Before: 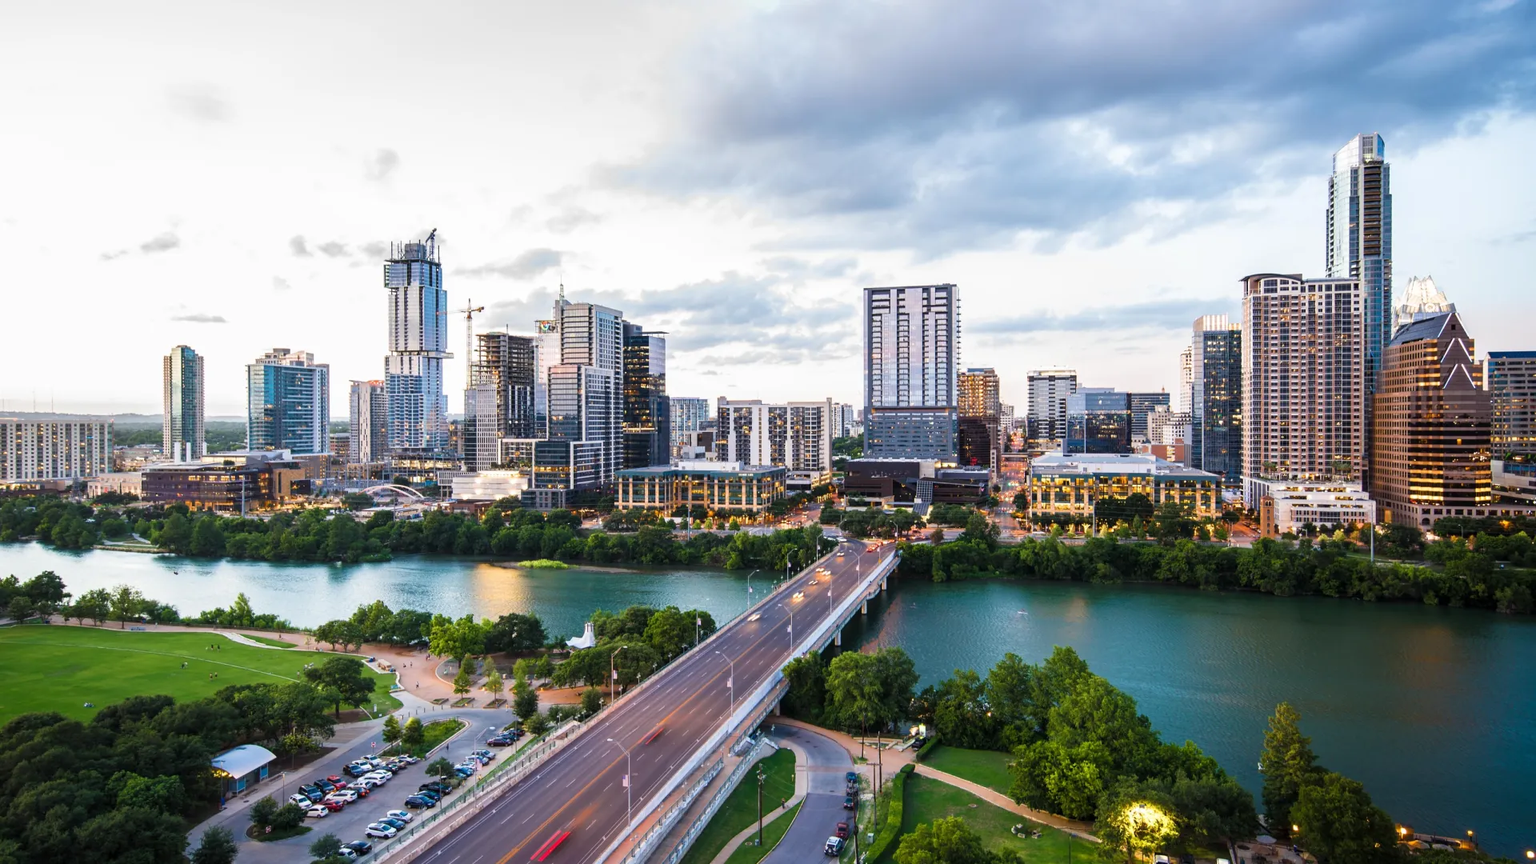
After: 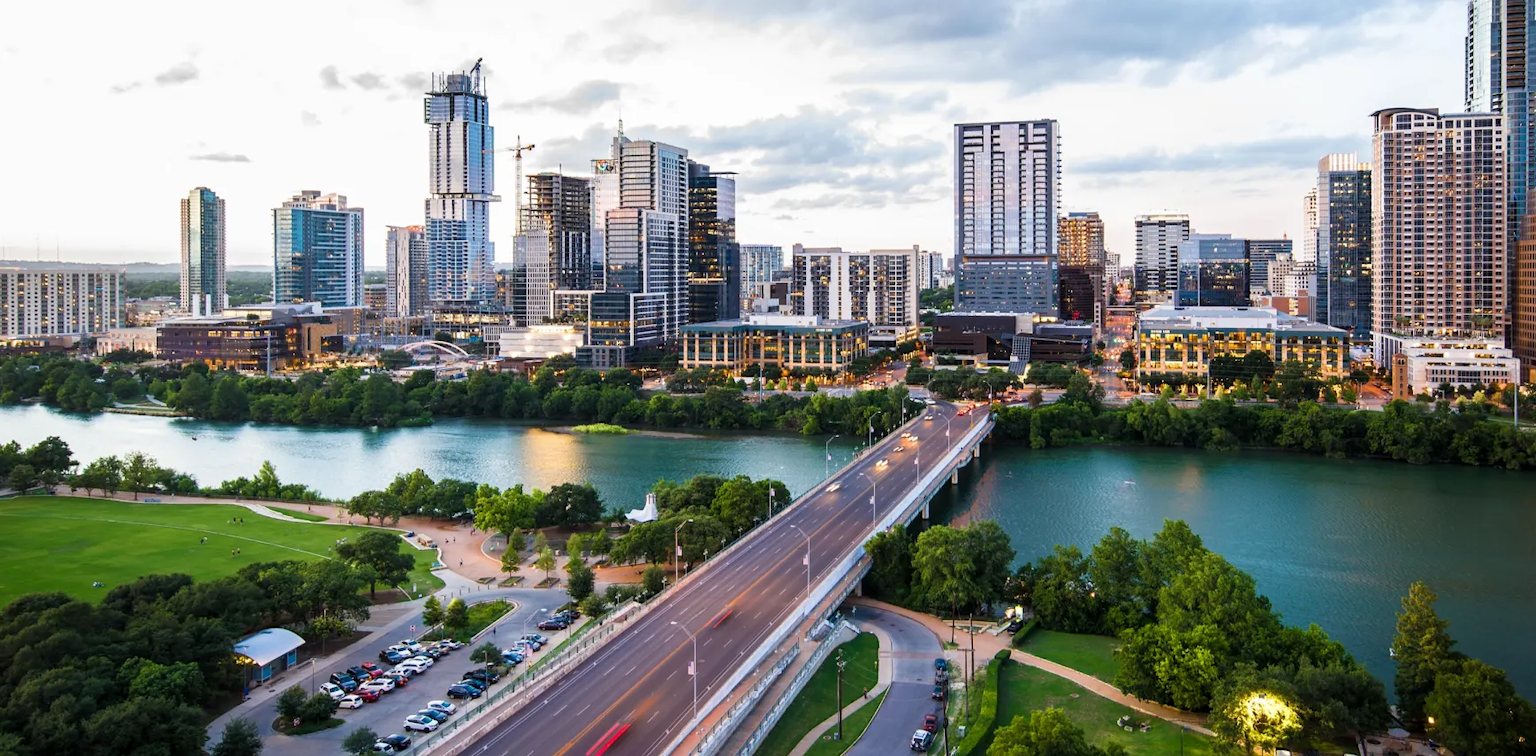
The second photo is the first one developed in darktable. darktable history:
crop: top 20.417%, right 9.465%, bottom 0.242%
exposure: black level correction 0.001, compensate exposure bias true, compensate highlight preservation false
